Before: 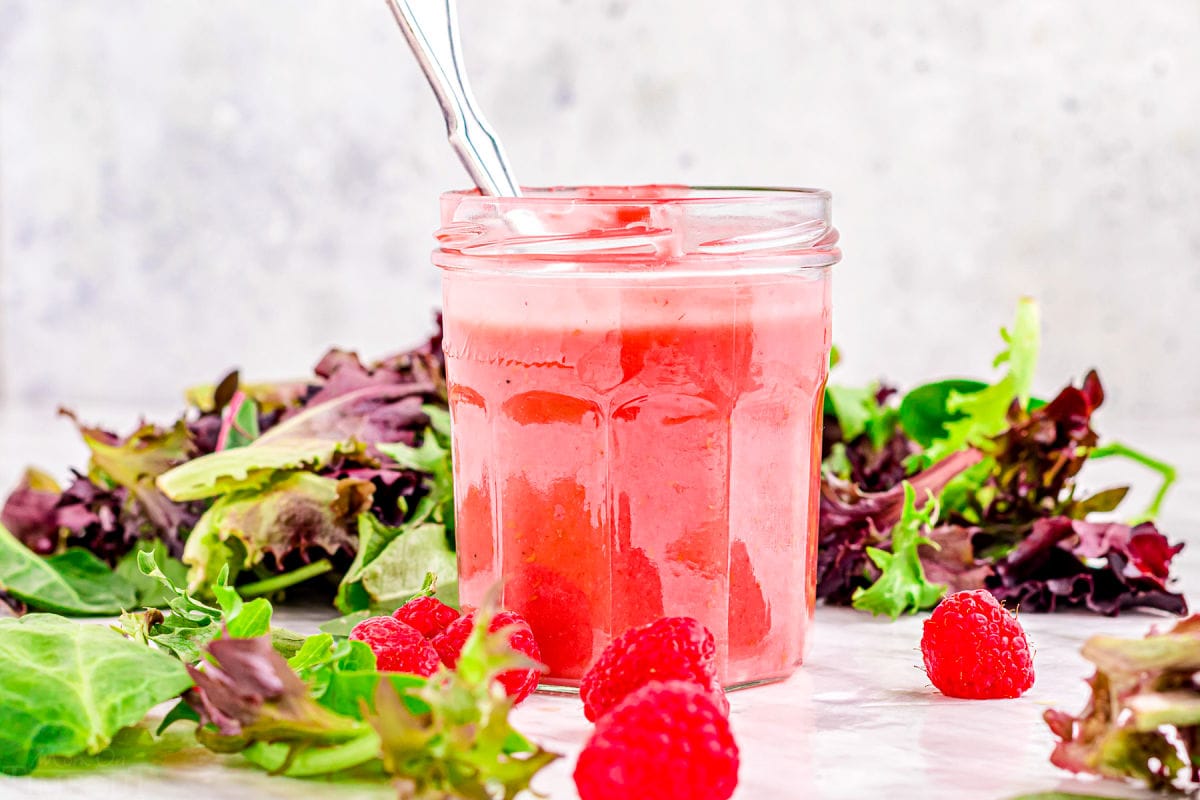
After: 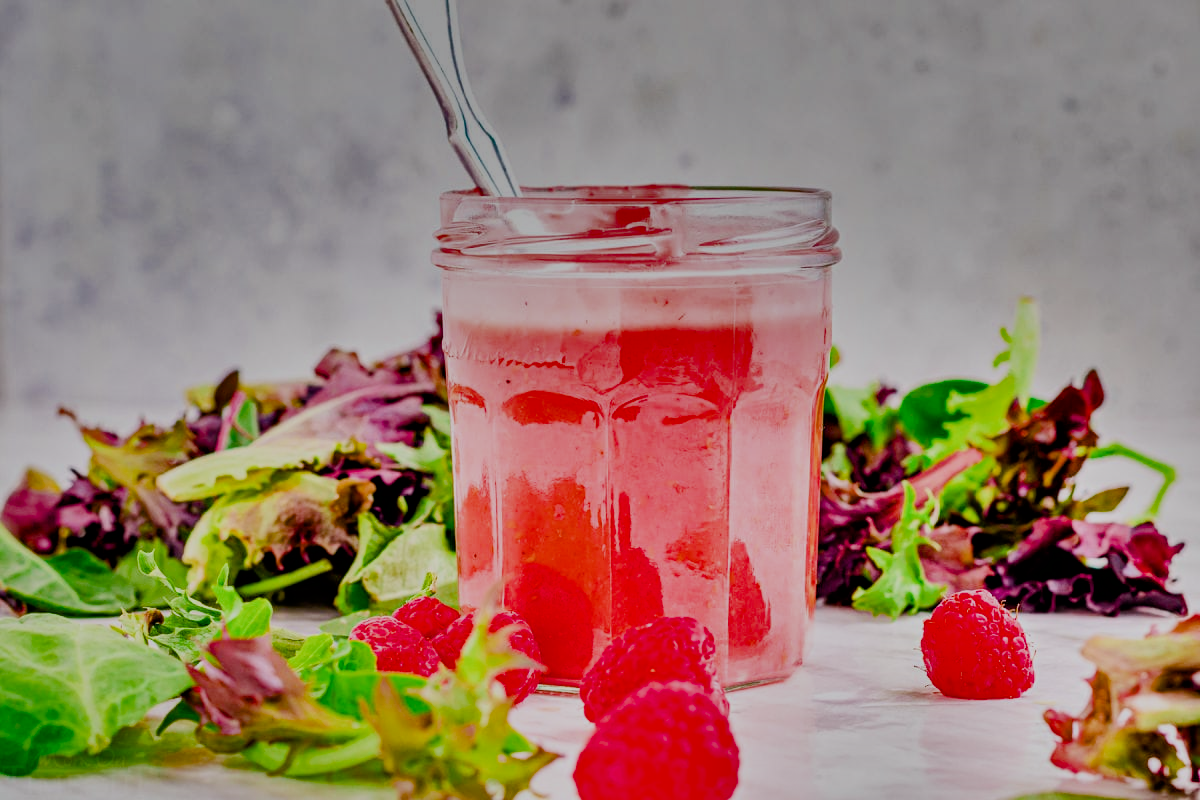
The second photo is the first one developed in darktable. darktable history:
shadows and highlights: shadows 20.84, highlights -80.74, soften with gaussian
color balance rgb: perceptual saturation grading › global saturation 20%, perceptual saturation grading › highlights -25.296%, perceptual saturation grading › shadows 49.24%, global vibrance 20%
color correction: highlights a* 0.017, highlights b* -0.83
filmic rgb: black relative exposure -8.55 EV, white relative exposure 5.56 EV, hardness 3.37, contrast 1.021
